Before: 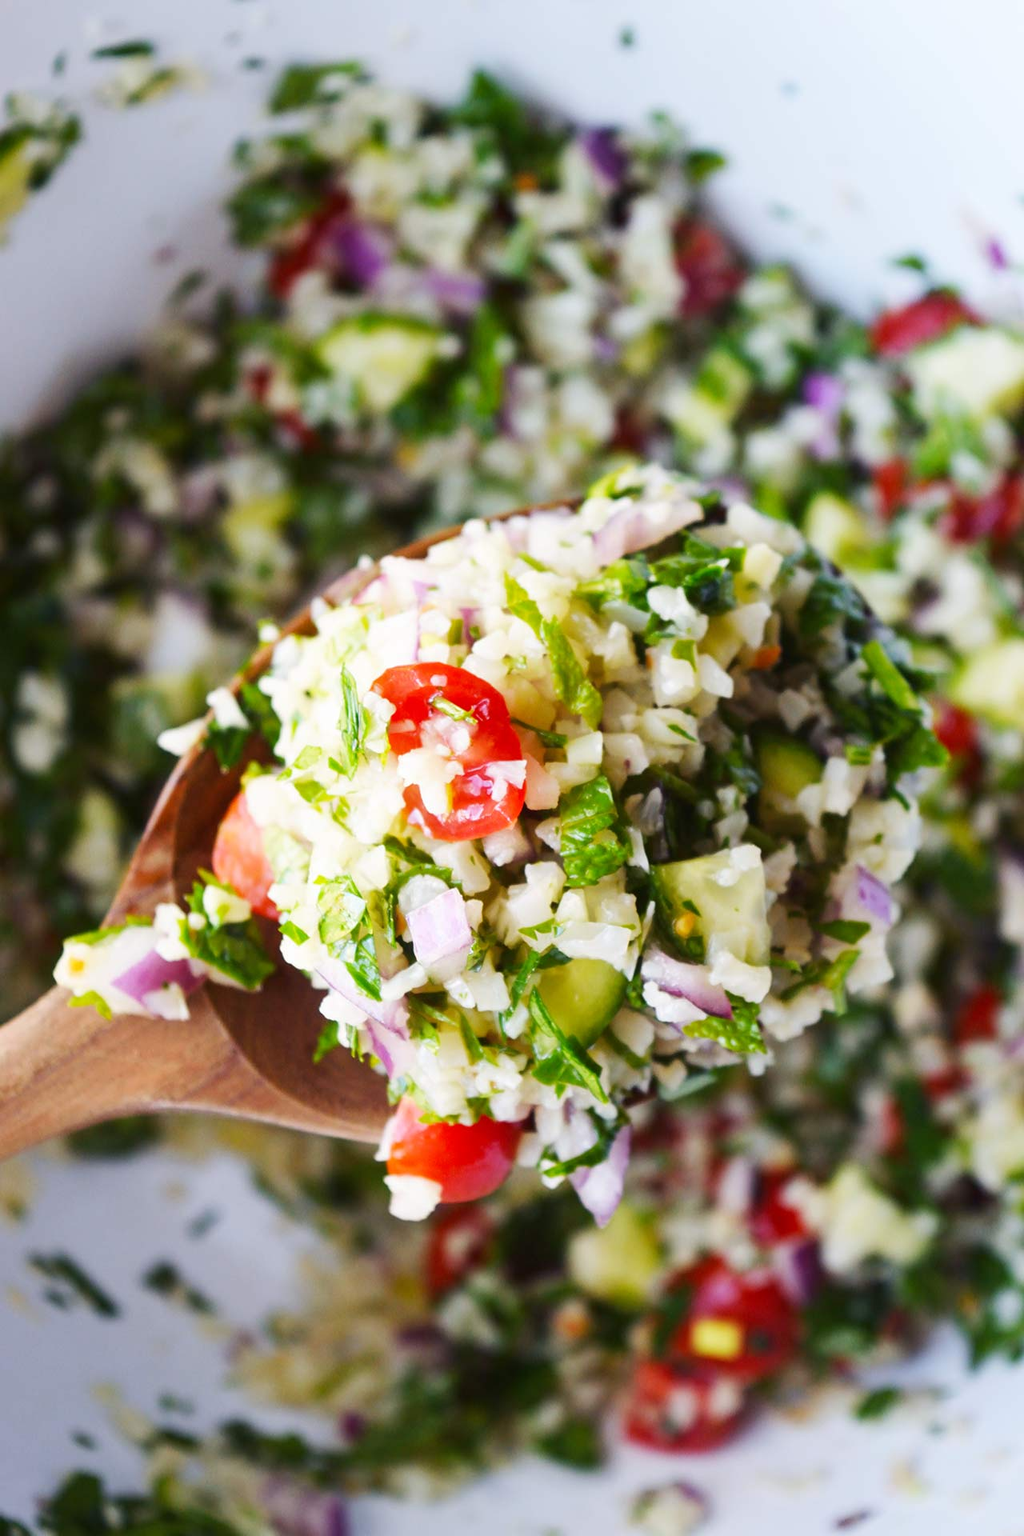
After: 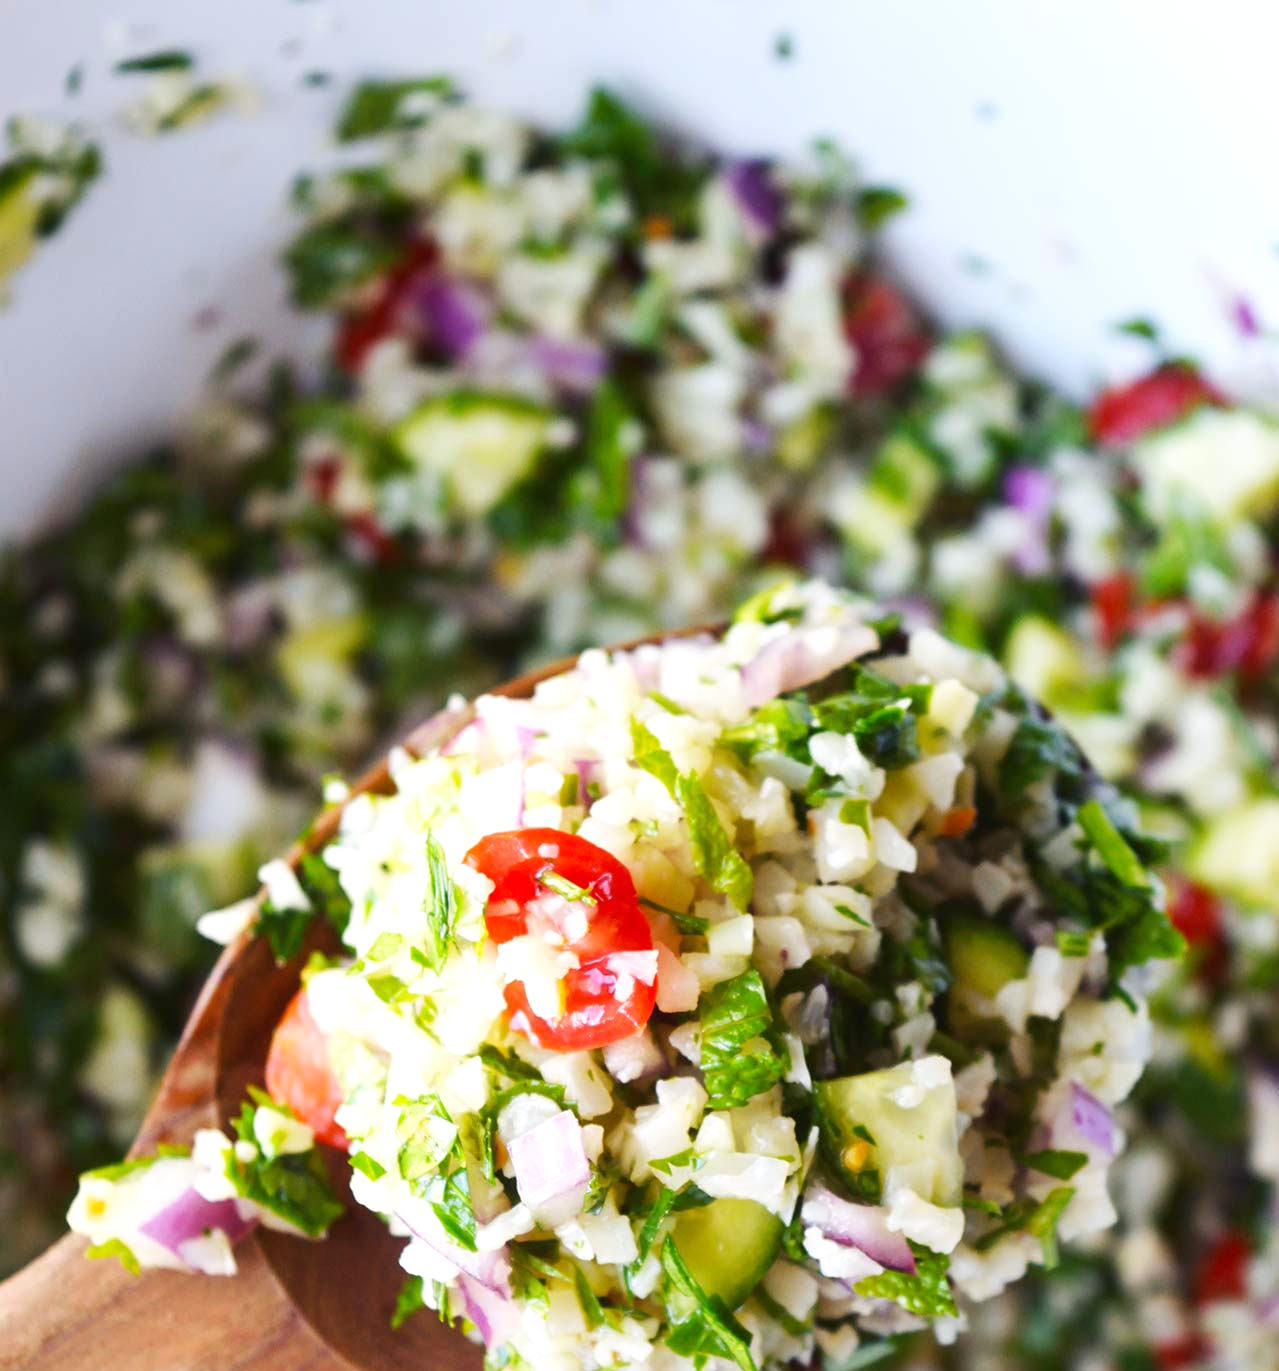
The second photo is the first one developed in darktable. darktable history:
crop: bottom 28.576%
exposure: exposure 0.2 EV, compensate highlight preservation false
